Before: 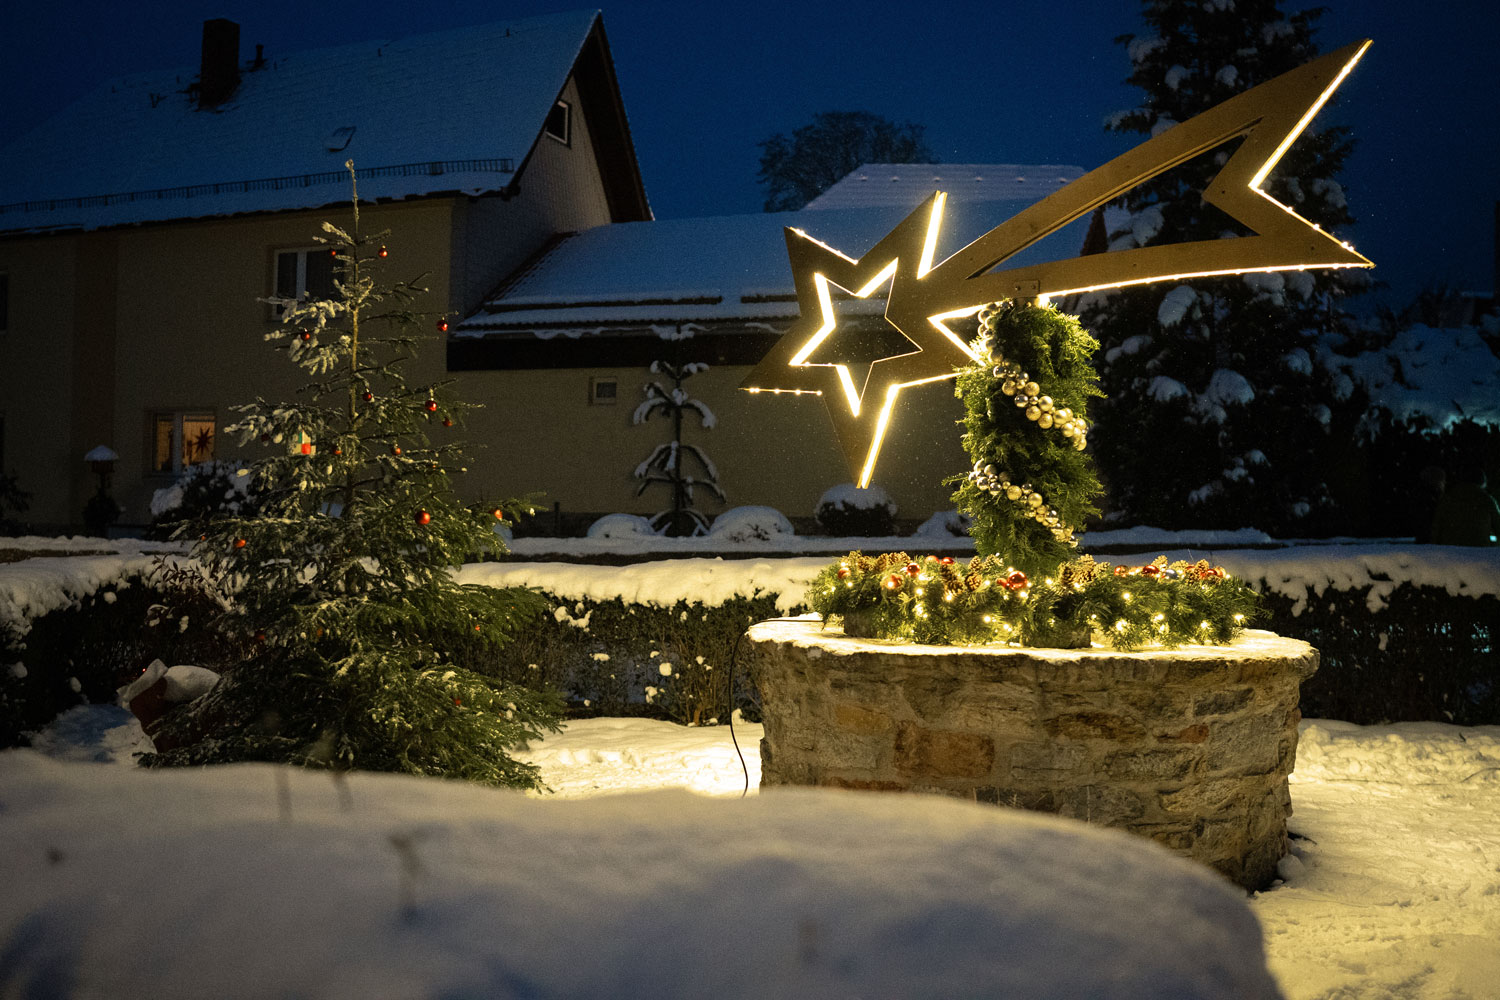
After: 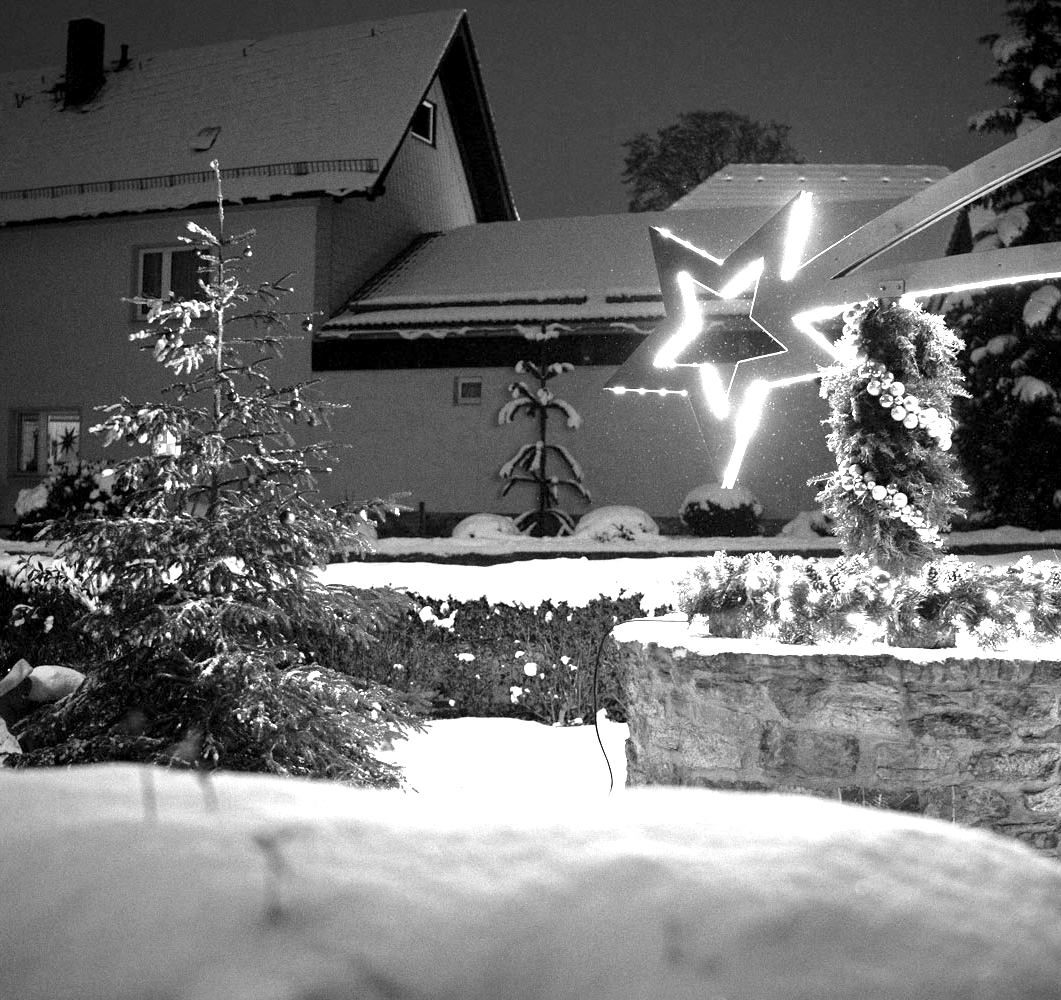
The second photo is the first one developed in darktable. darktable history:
crop and rotate: left 9.061%, right 20.142%
exposure: black level correction 0.001, exposure 1.84 EV, compensate highlight preservation false
monochrome: on, module defaults
